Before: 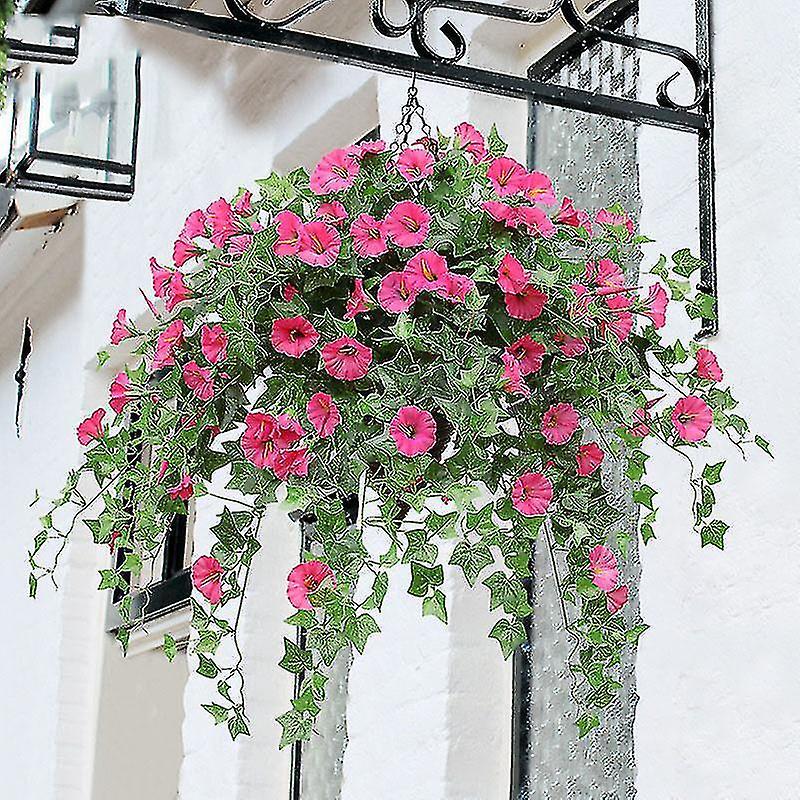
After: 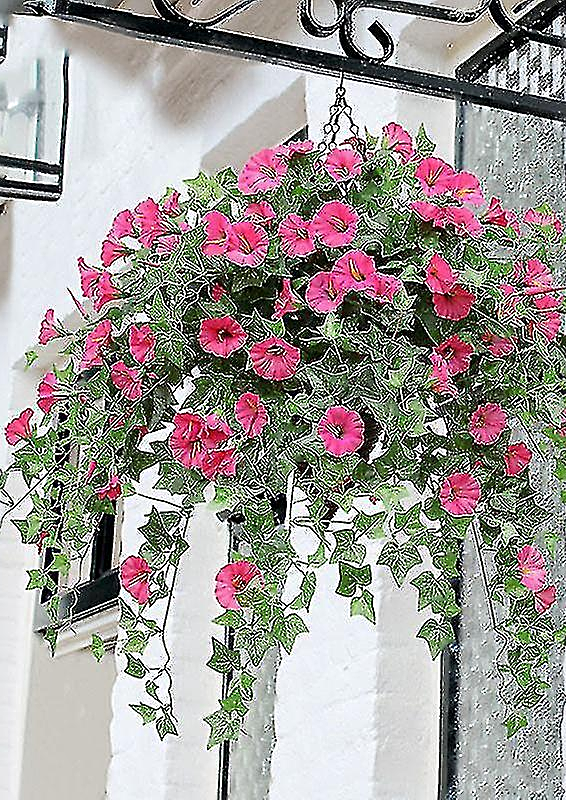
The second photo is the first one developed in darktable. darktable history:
crop and rotate: left 9.061%, right 20.142%
sharpen: on, module defaults
local contrast: mode bilateral grid, contrast 20, coarseness 50, detail 120%, midtone range 0.2
